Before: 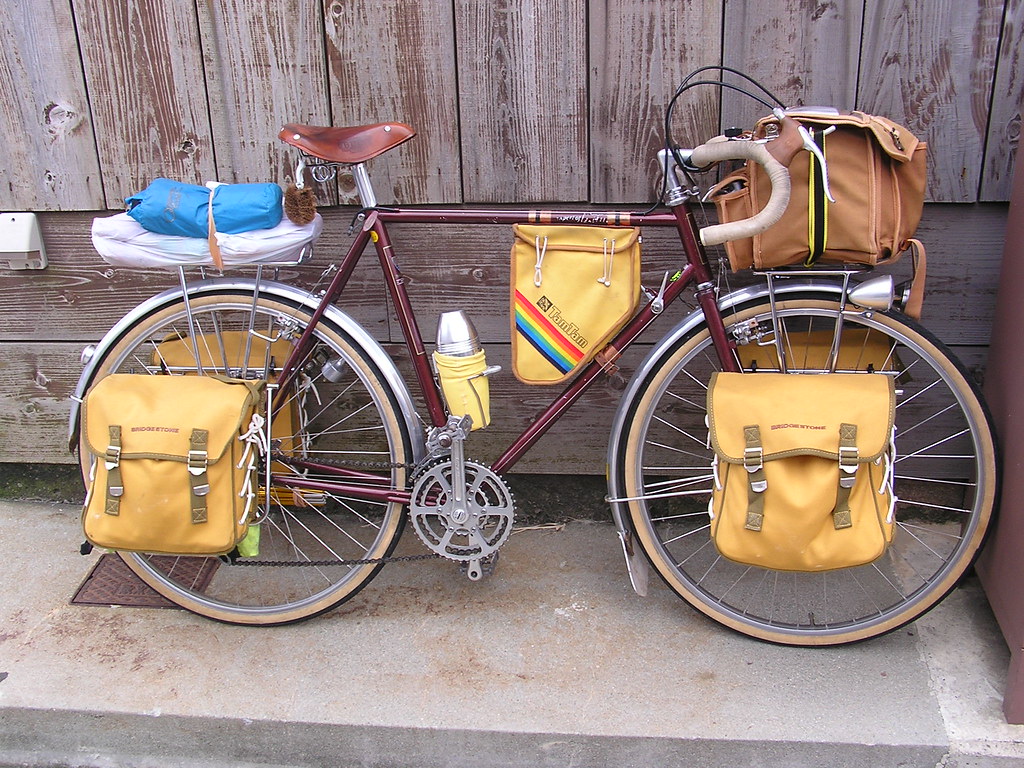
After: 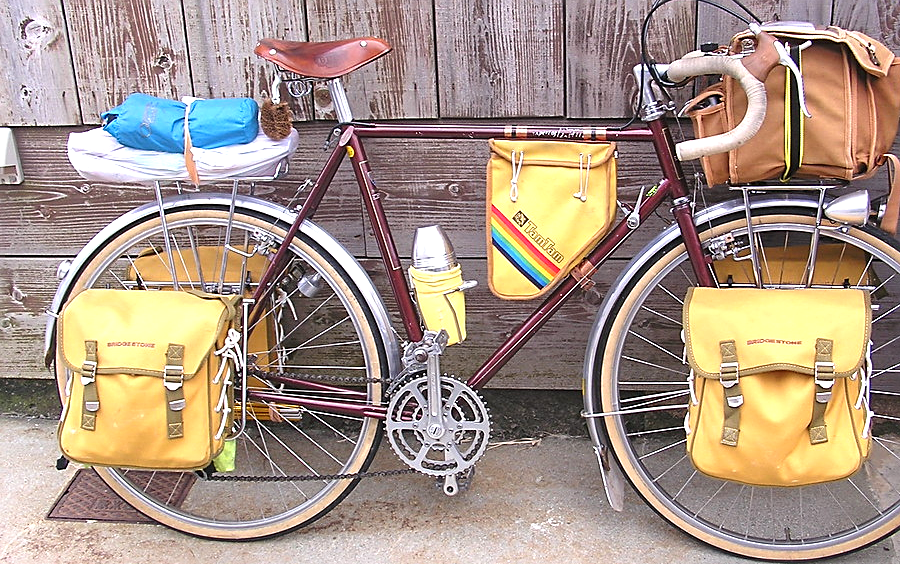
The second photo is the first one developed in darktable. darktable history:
crop and rotate: left 2.348%, top 11.186%, right 9.696%, bottom 15.348%
exposure: black level correction -0.002, exposure 0.547 EV, compensate exposure bias true, compensate highlight preservation false
sharpen: on, module defaults
